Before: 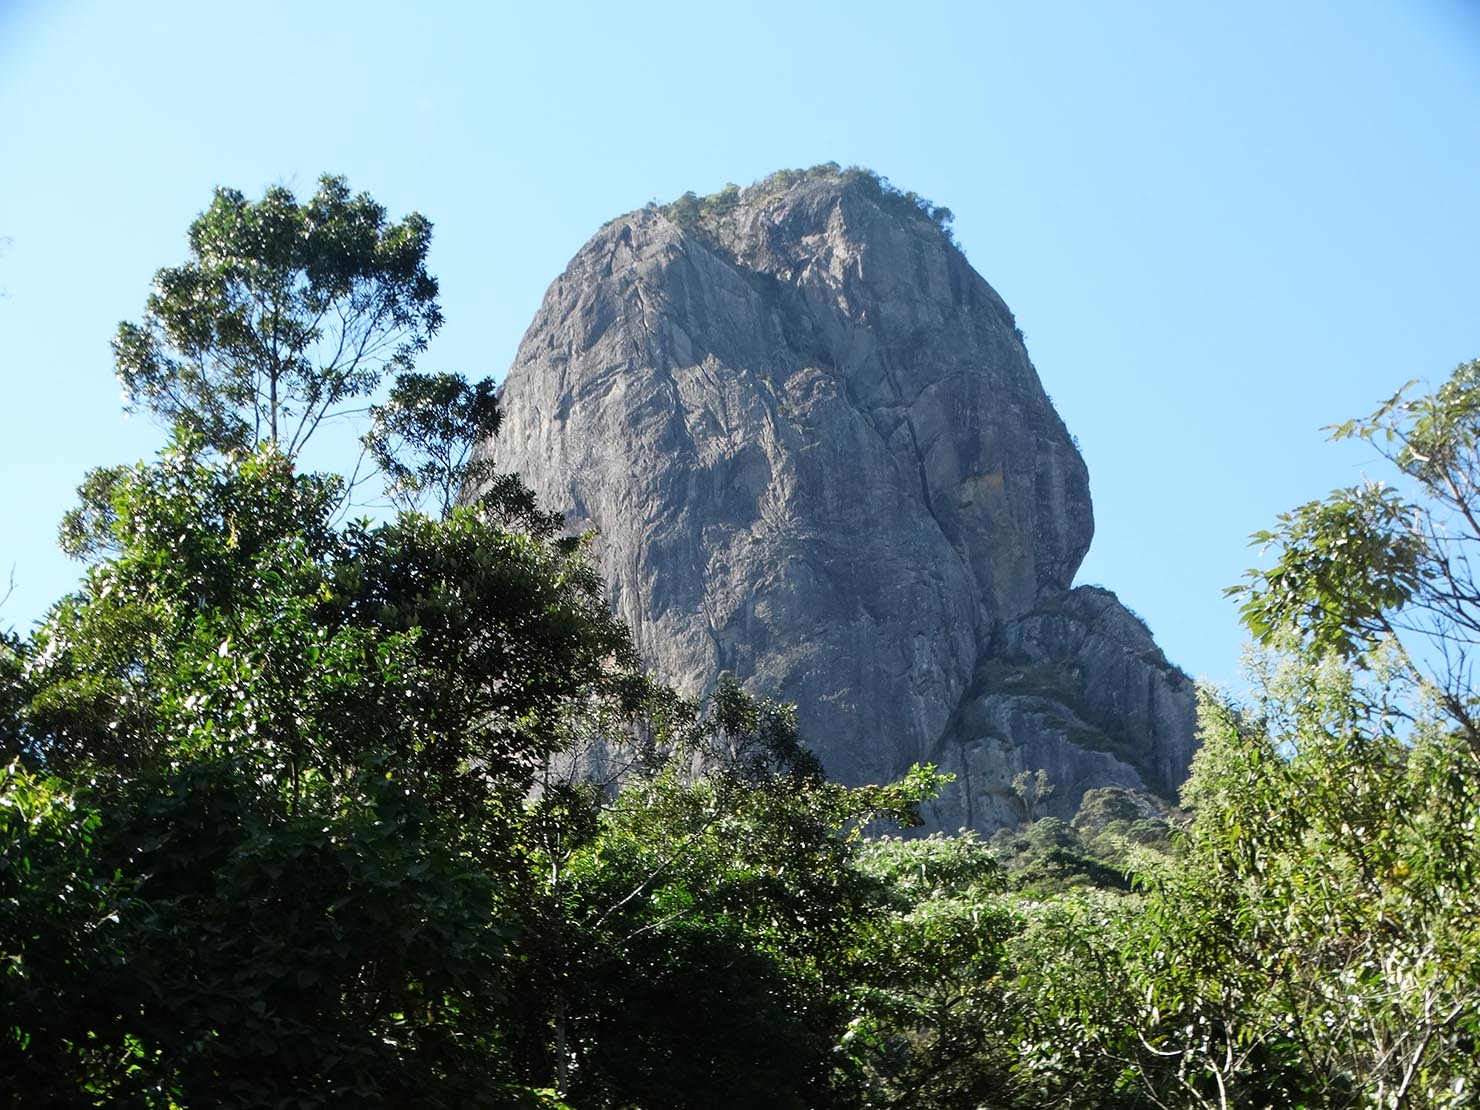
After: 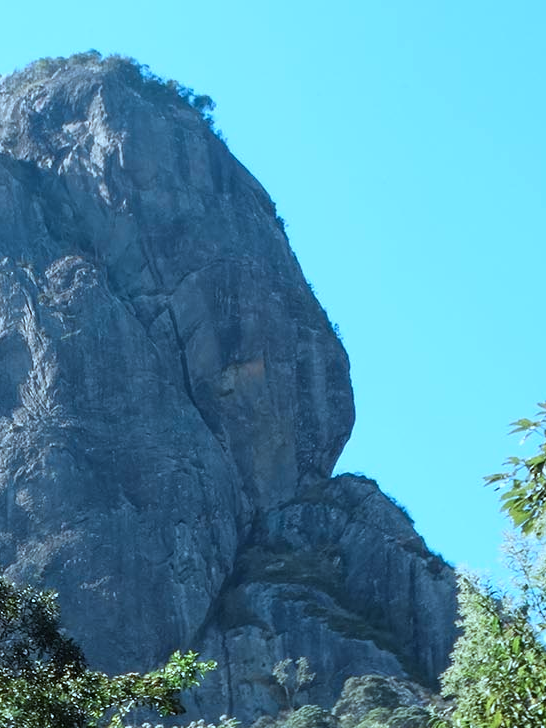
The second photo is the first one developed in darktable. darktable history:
crop and rotate: left 49.936%, top 10.094%, right 13.136%, bottom 24.256%
color correction: highlights a* -9.35, highlights b* -23.15
